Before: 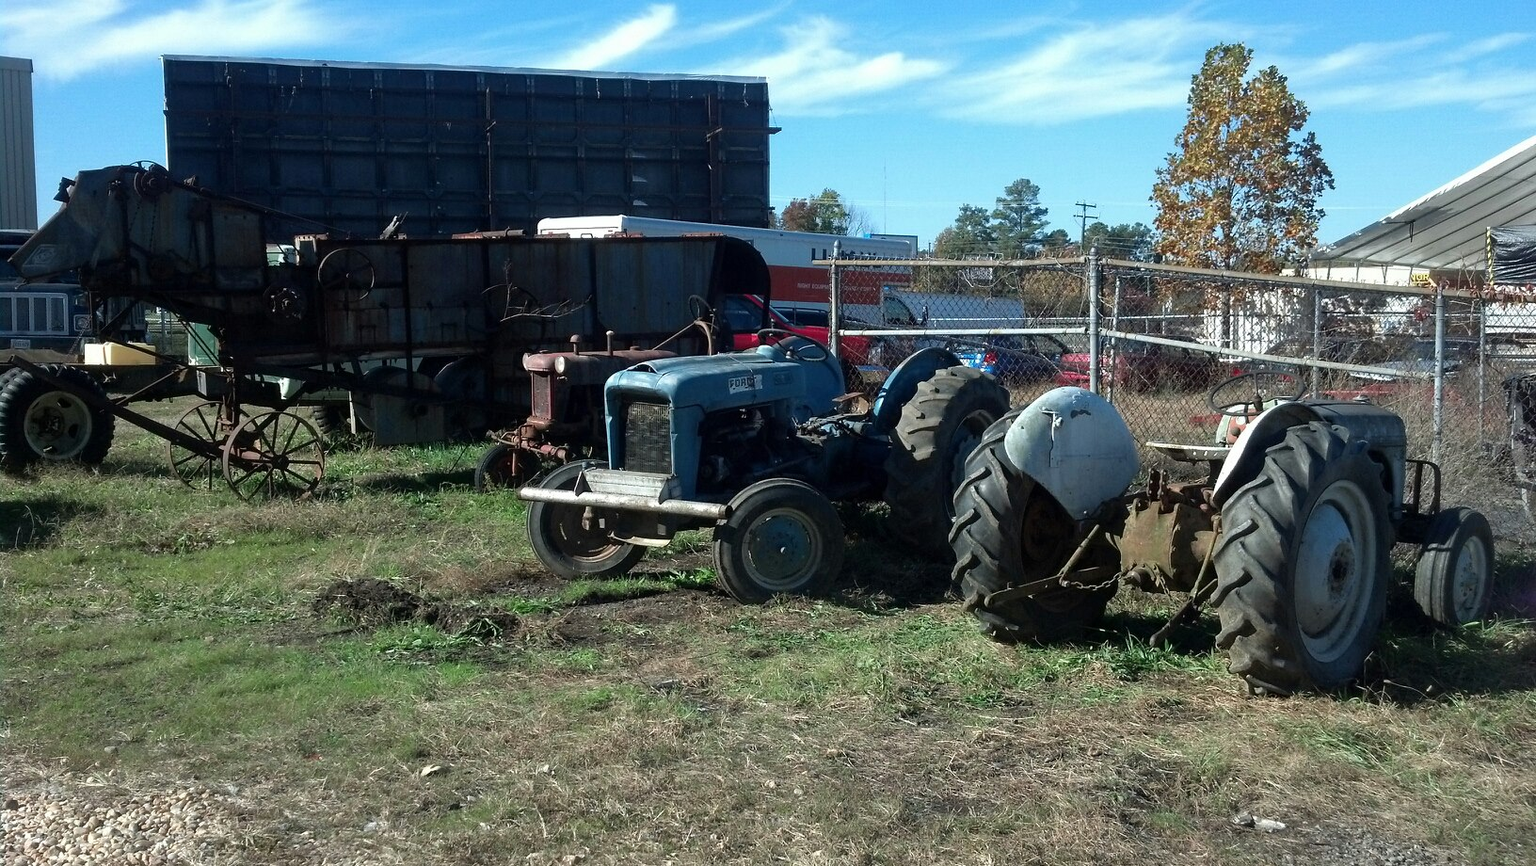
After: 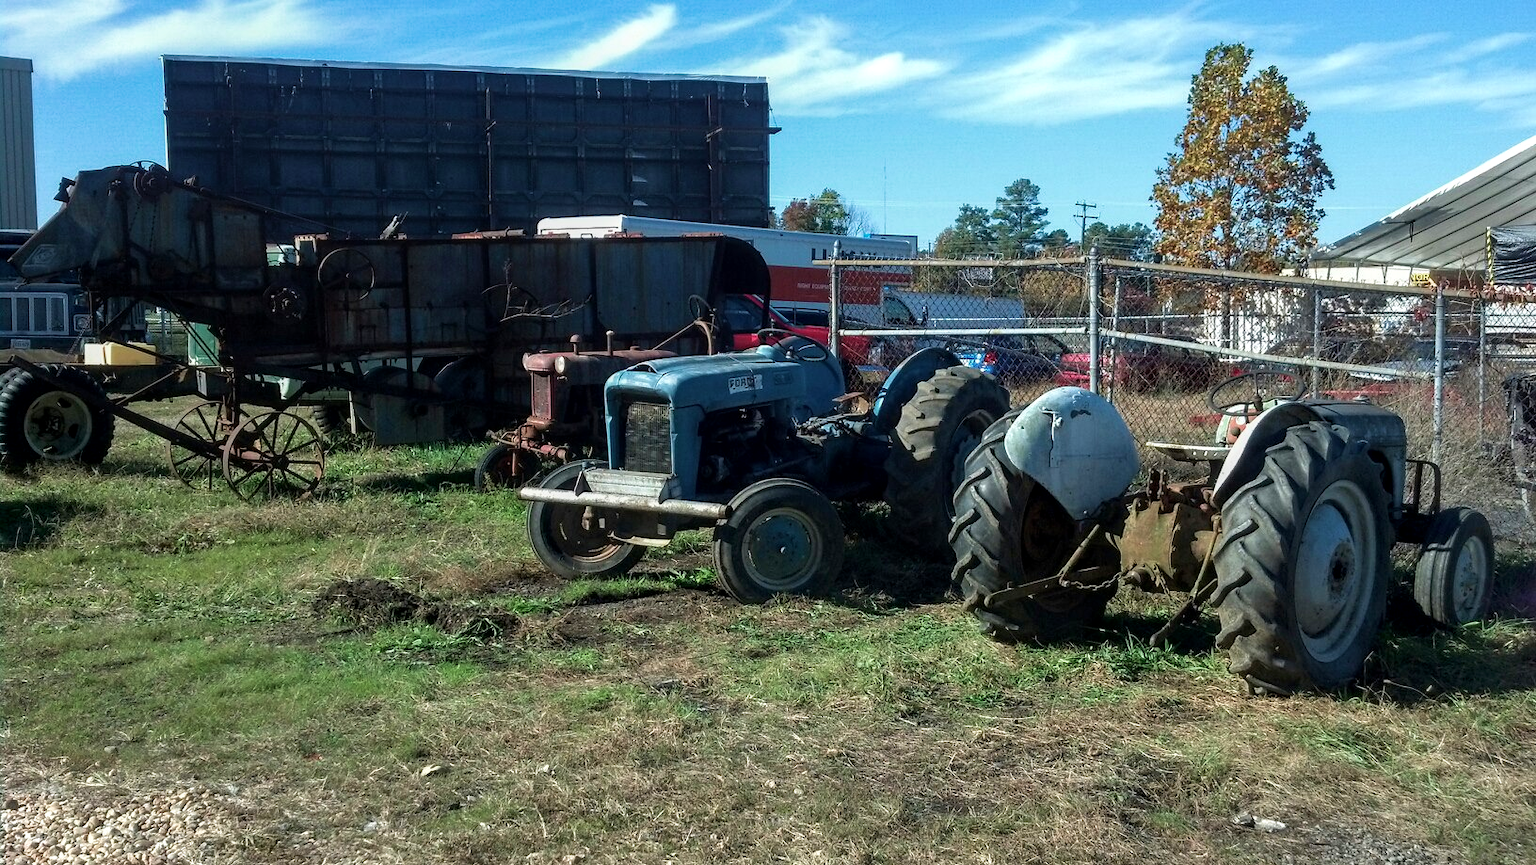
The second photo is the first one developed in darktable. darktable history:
local contrast: on, module defaults
velvia: strength 29%
